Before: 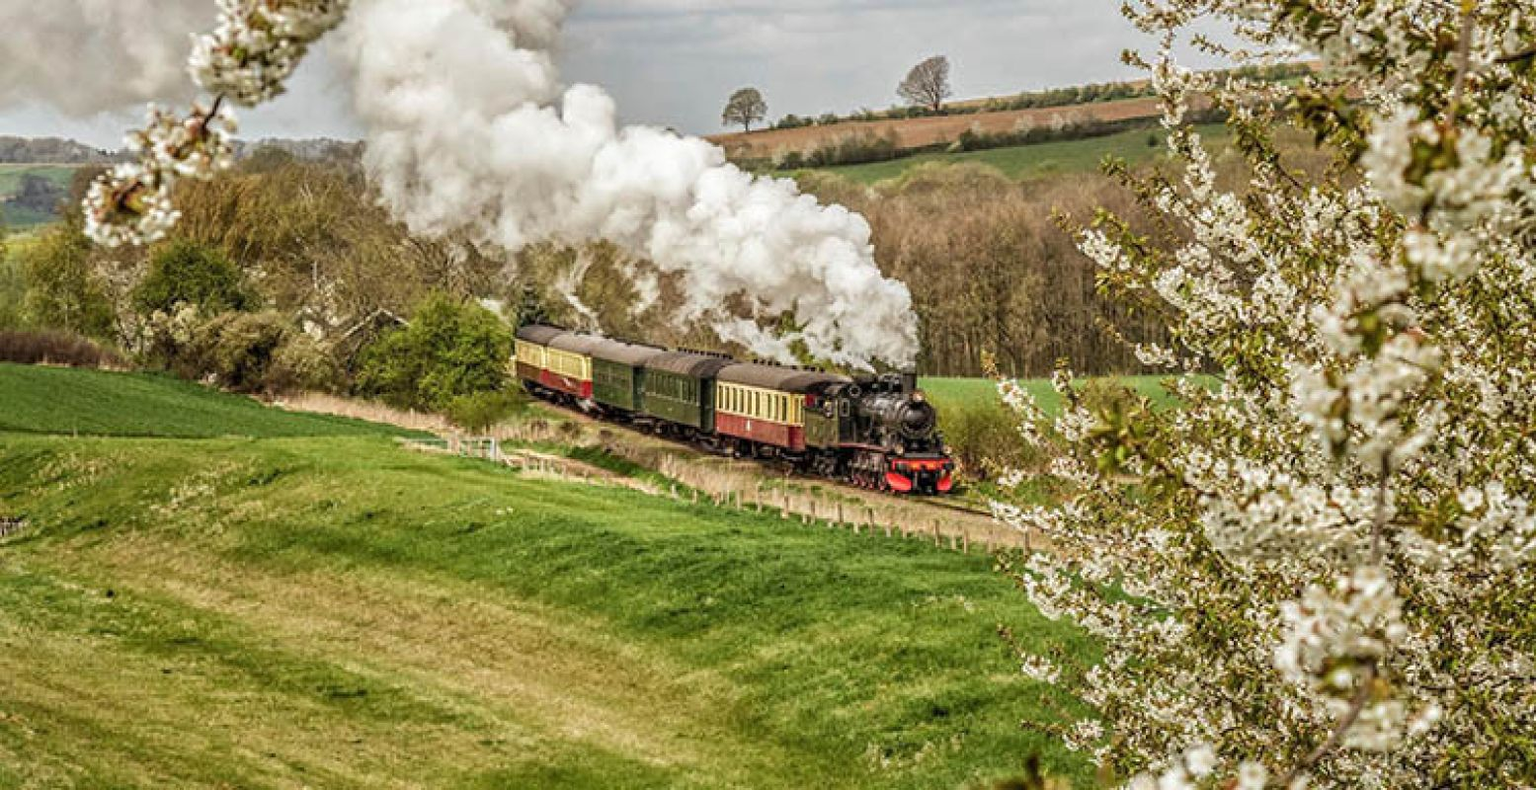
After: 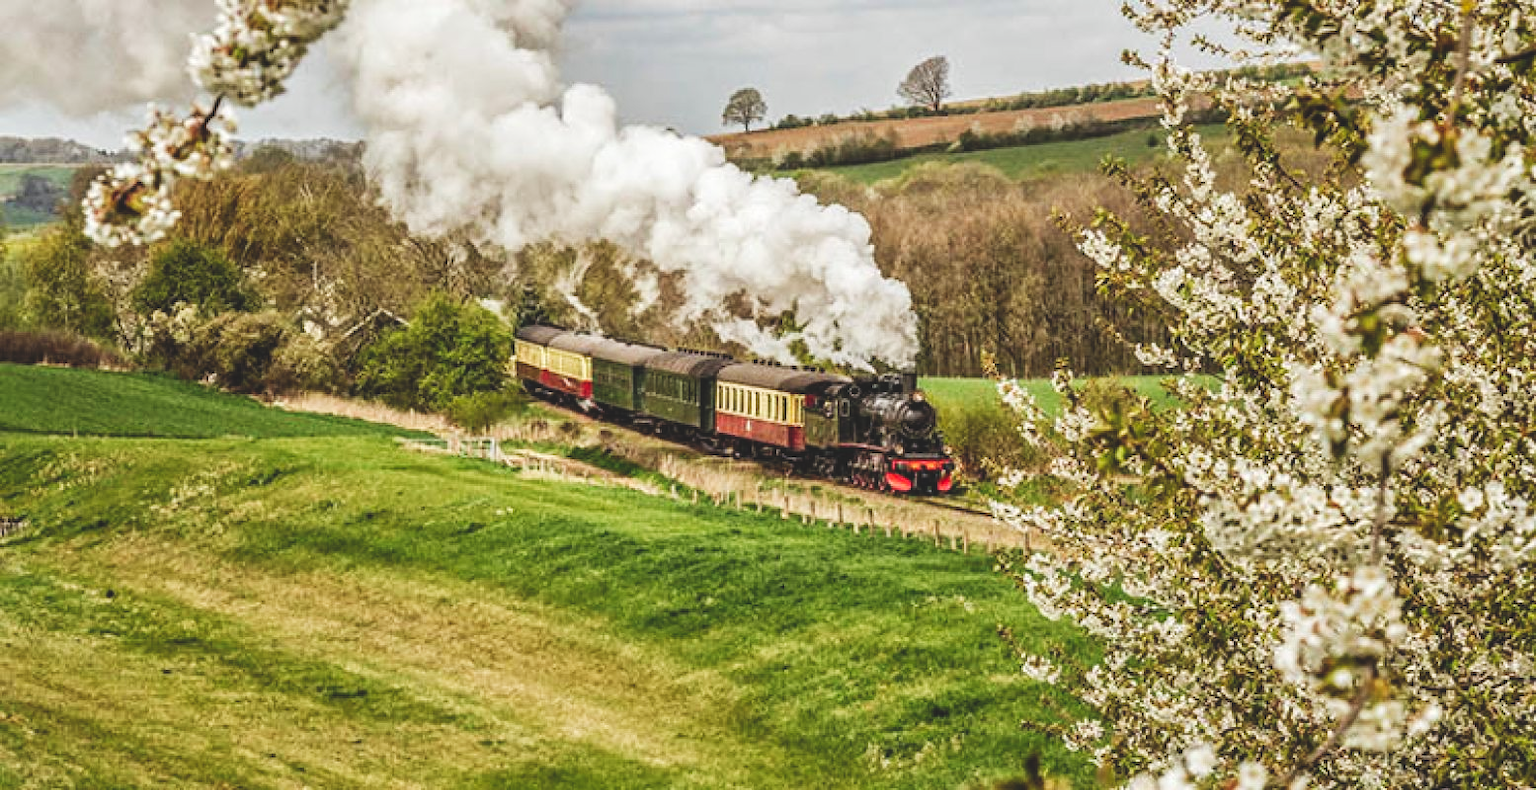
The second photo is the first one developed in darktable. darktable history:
tone curve: curves: ch0 [(0, 0.129) (0.187, 0.207) (0.729, 0.789) (1, 1)], preserve colors none
